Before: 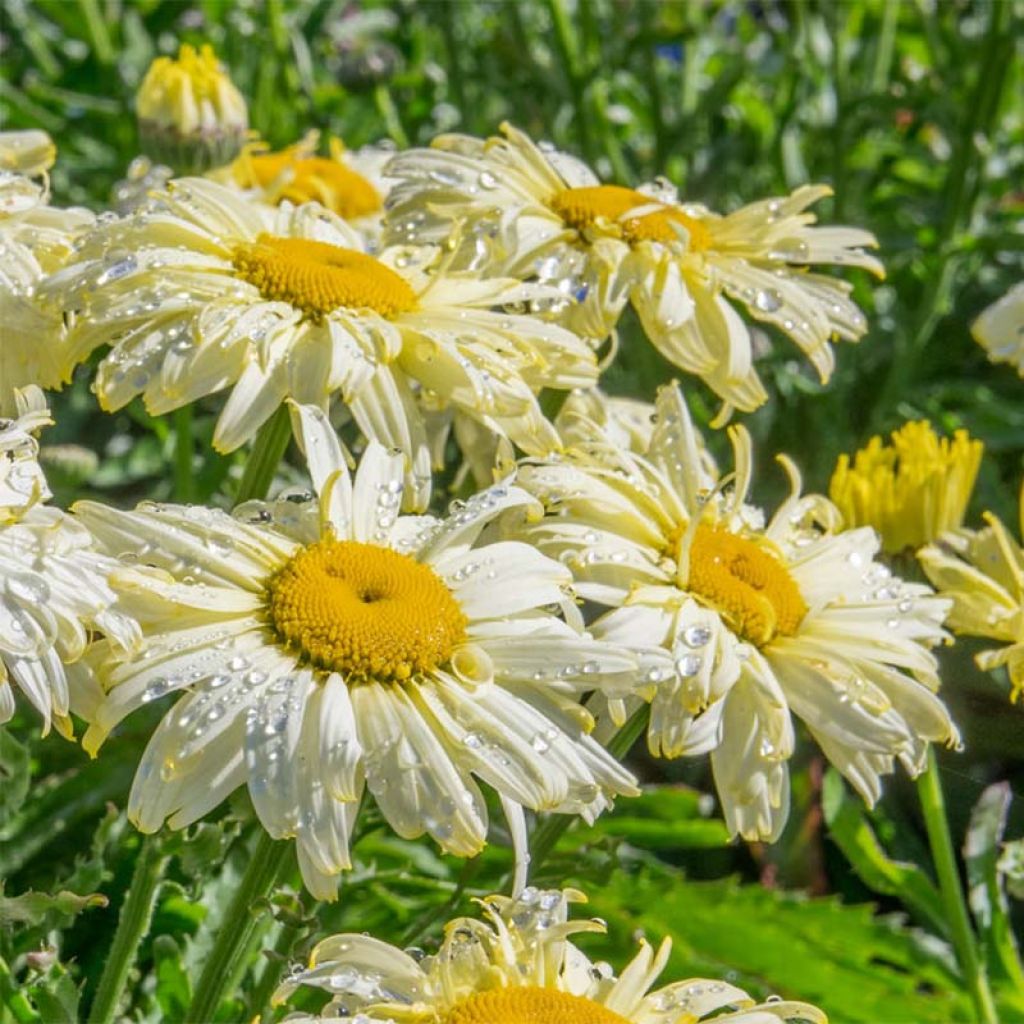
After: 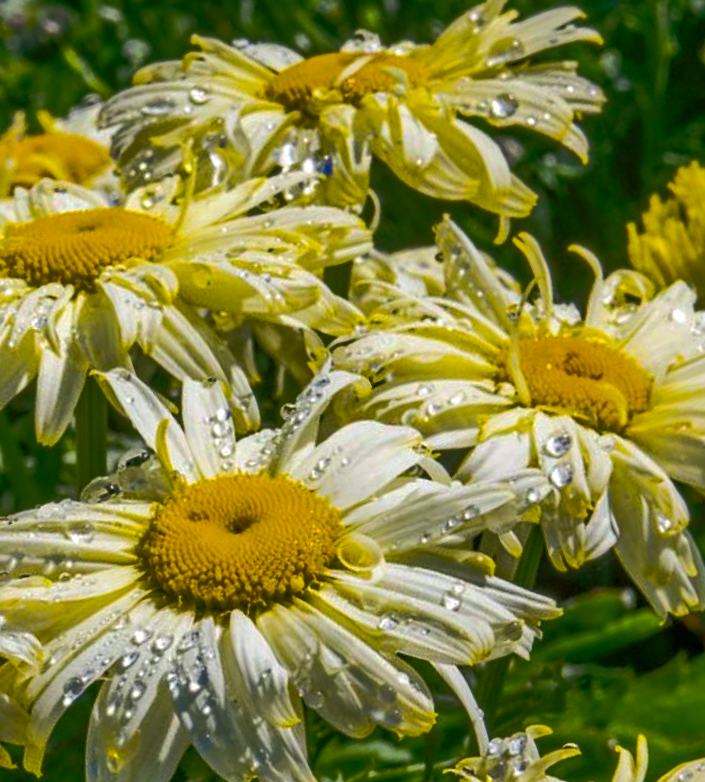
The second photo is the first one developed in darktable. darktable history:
shadows and highlights: on, module defaults
crop and rotate: angle 21.22°, left 6.957%, right 3.887%, bottom 1.141%
color balance rgb: shadows lift › chroma 2.04%, shadows lift › hue 214.48°, power › hue 213.09°, linear chroma grading › shadows -29.447%, linear chroma grading › global chroma 34.928%, perceptual saturation grading › global saturation 20%, perceptual saturation grading › highlights -25.42%, perceptual saturation grading › shadows 24.712%, perceptual brilliance grading › highlights 1.879%, perceptual brilliance grading › mid-tones -50.286%, perceptual brilliance grading › shadows -49.899%, global vibrance 11.221%
haze removal: strength 0.281, distance 0.245, compatibility mode true, adaptive false
